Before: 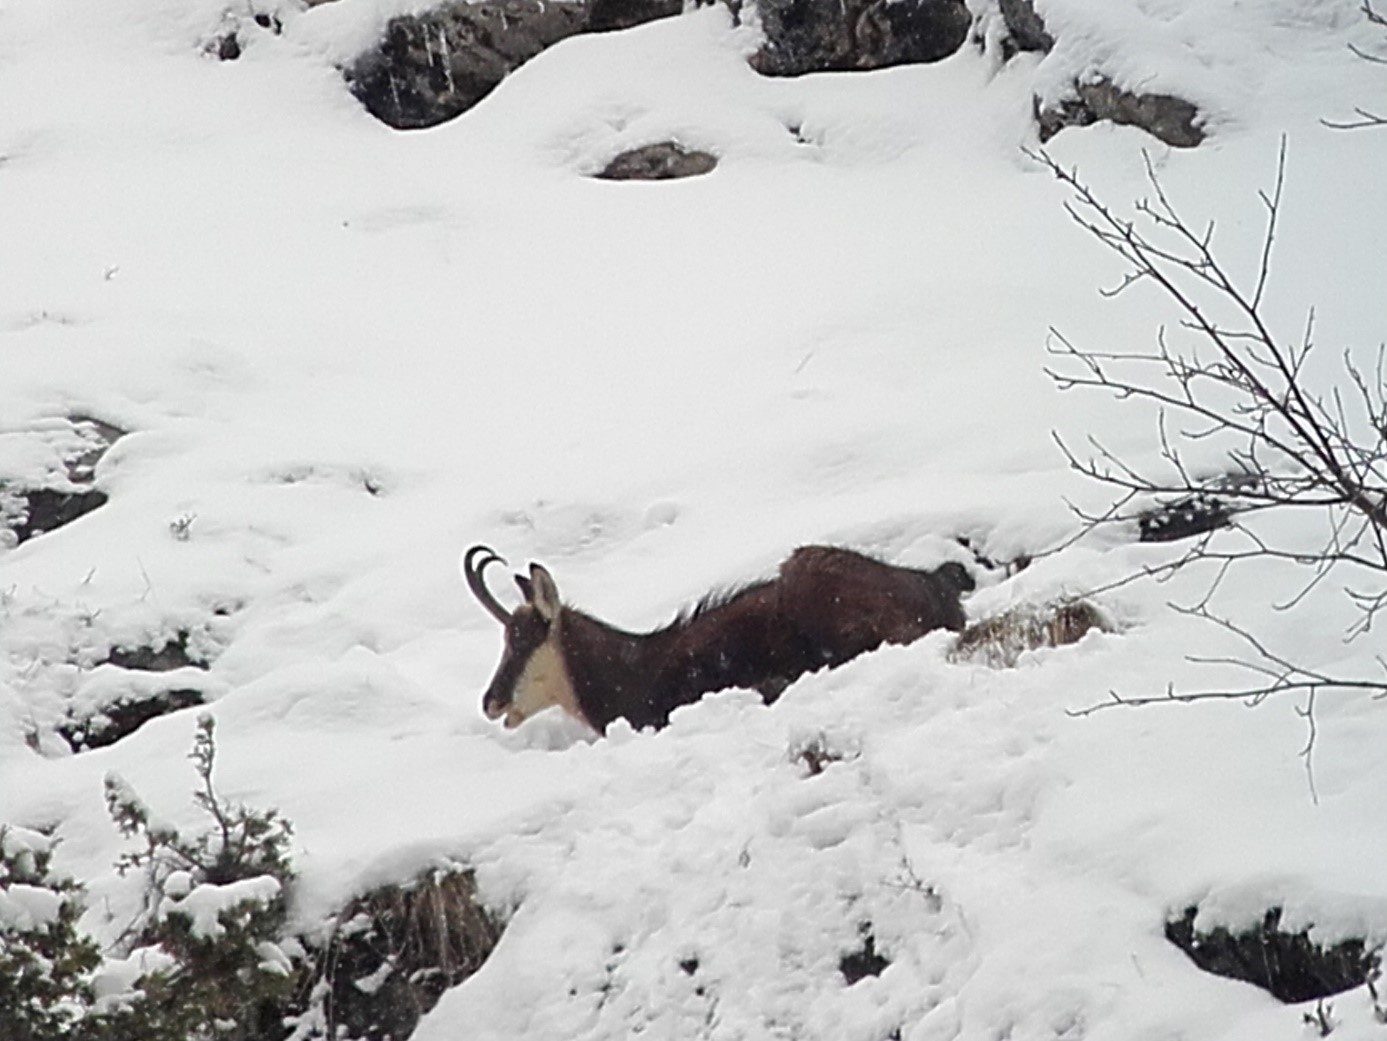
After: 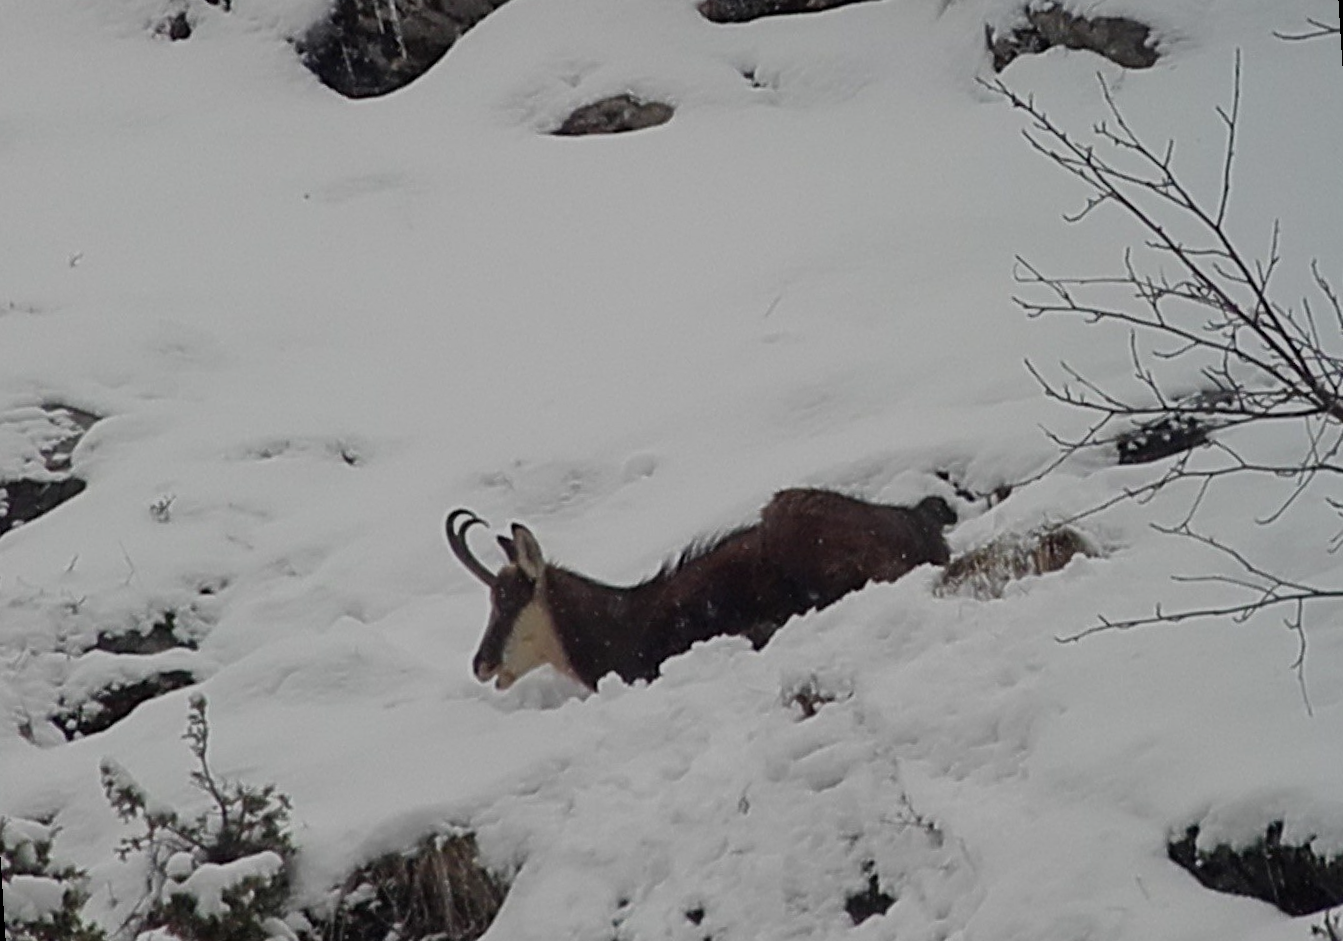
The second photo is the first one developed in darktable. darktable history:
color balance rgb: on, module defaults
exposure: exposure -1 EV, compensate highlight preservation false
rotate and perspective: rotation -3.52°, crop left 0.036, crop right 0.964, crop top 0.081, crop bottom 0.919
